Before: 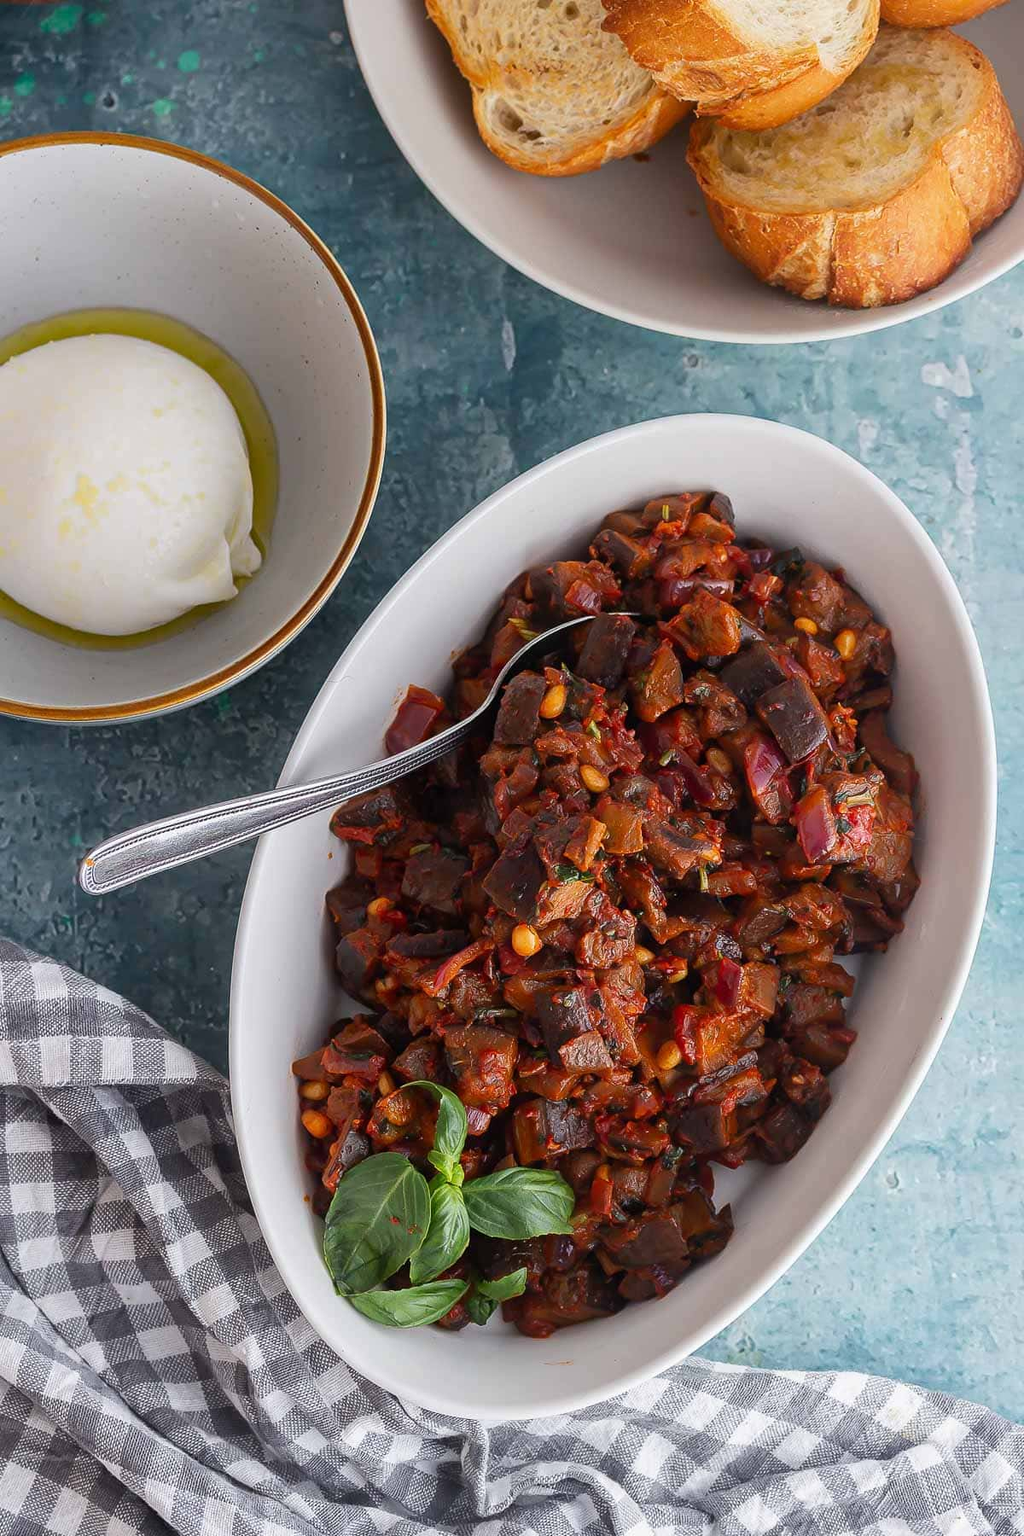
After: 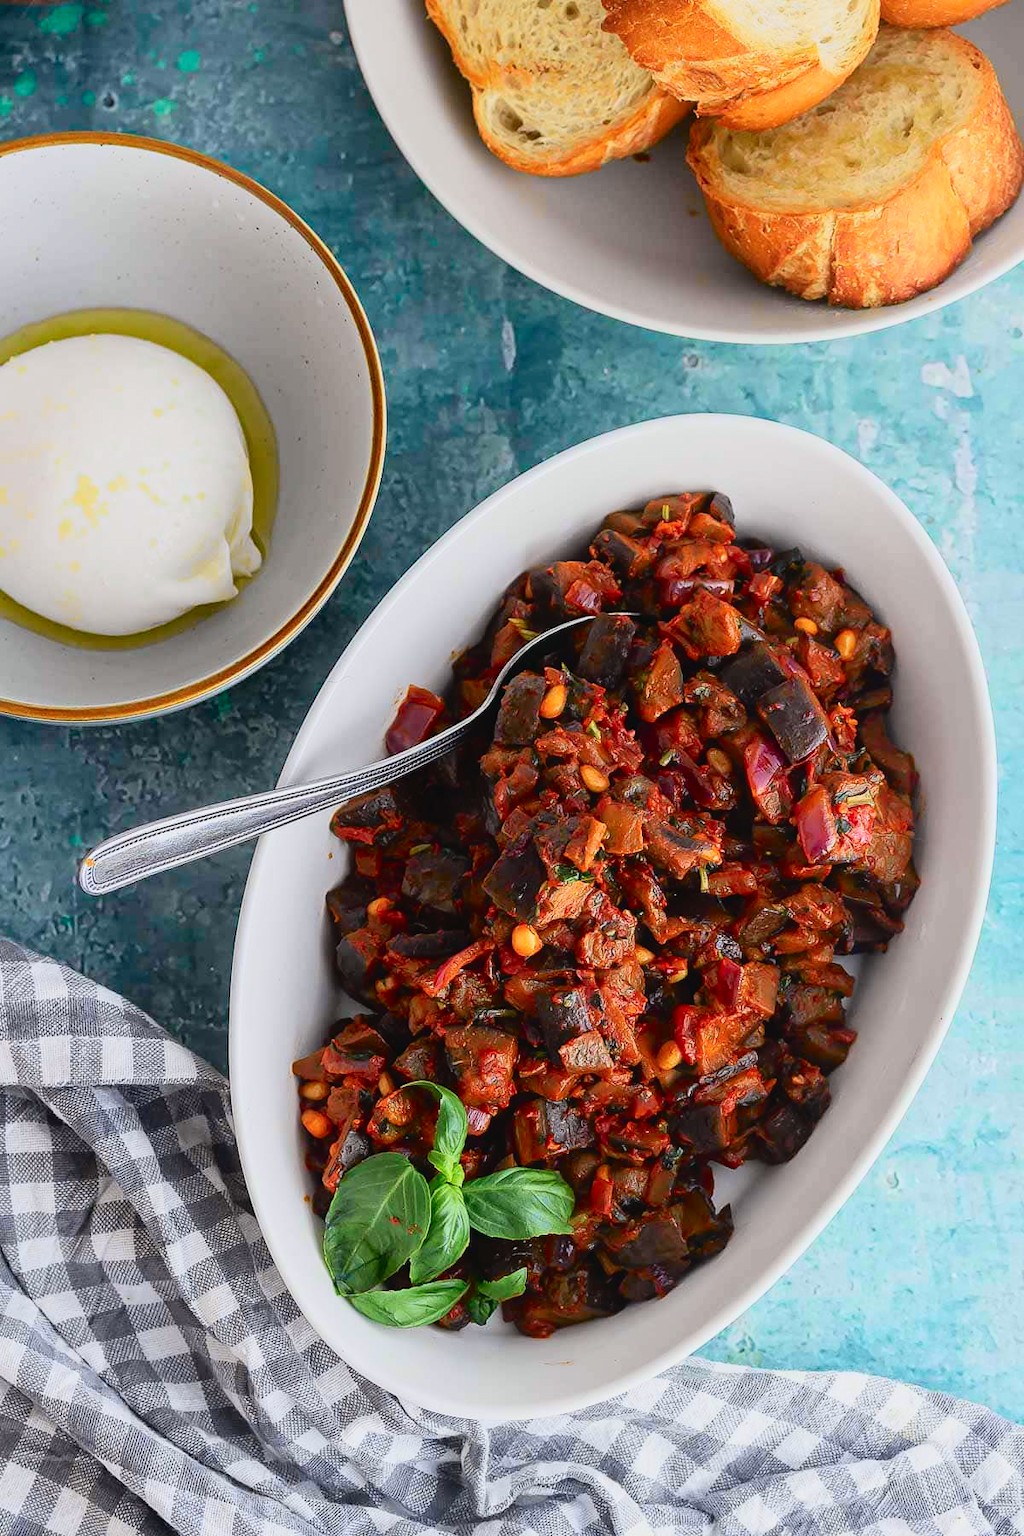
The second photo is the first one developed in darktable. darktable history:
tone curve: curves: ch0 [(0, 0.022) (0.114, 0.088) (0.282, 0.316) (0.446, 0.511) (0.613, 0.693) (0.786, 0.843) (0.999, 0.949)]; ch1 [(0, 0) (0.395, 0.343) (0.463, 0.427) (0.486, 0.474) (0.503, 0.5) (0.535, 0.522) (0.555, 0.546) (0.594, 0.614) (0.755, 0.793) (1, 1)]; ch2 [(0, 0) (0.369, 0.388) (0.449, 0.431) (0.501, 0.5) (0.528, 0.517) (0.561, 0.59) (0.612, 0.646) (0.697, 0.721) (1, 1)], color space Lab, independent channels, preserve colors none
